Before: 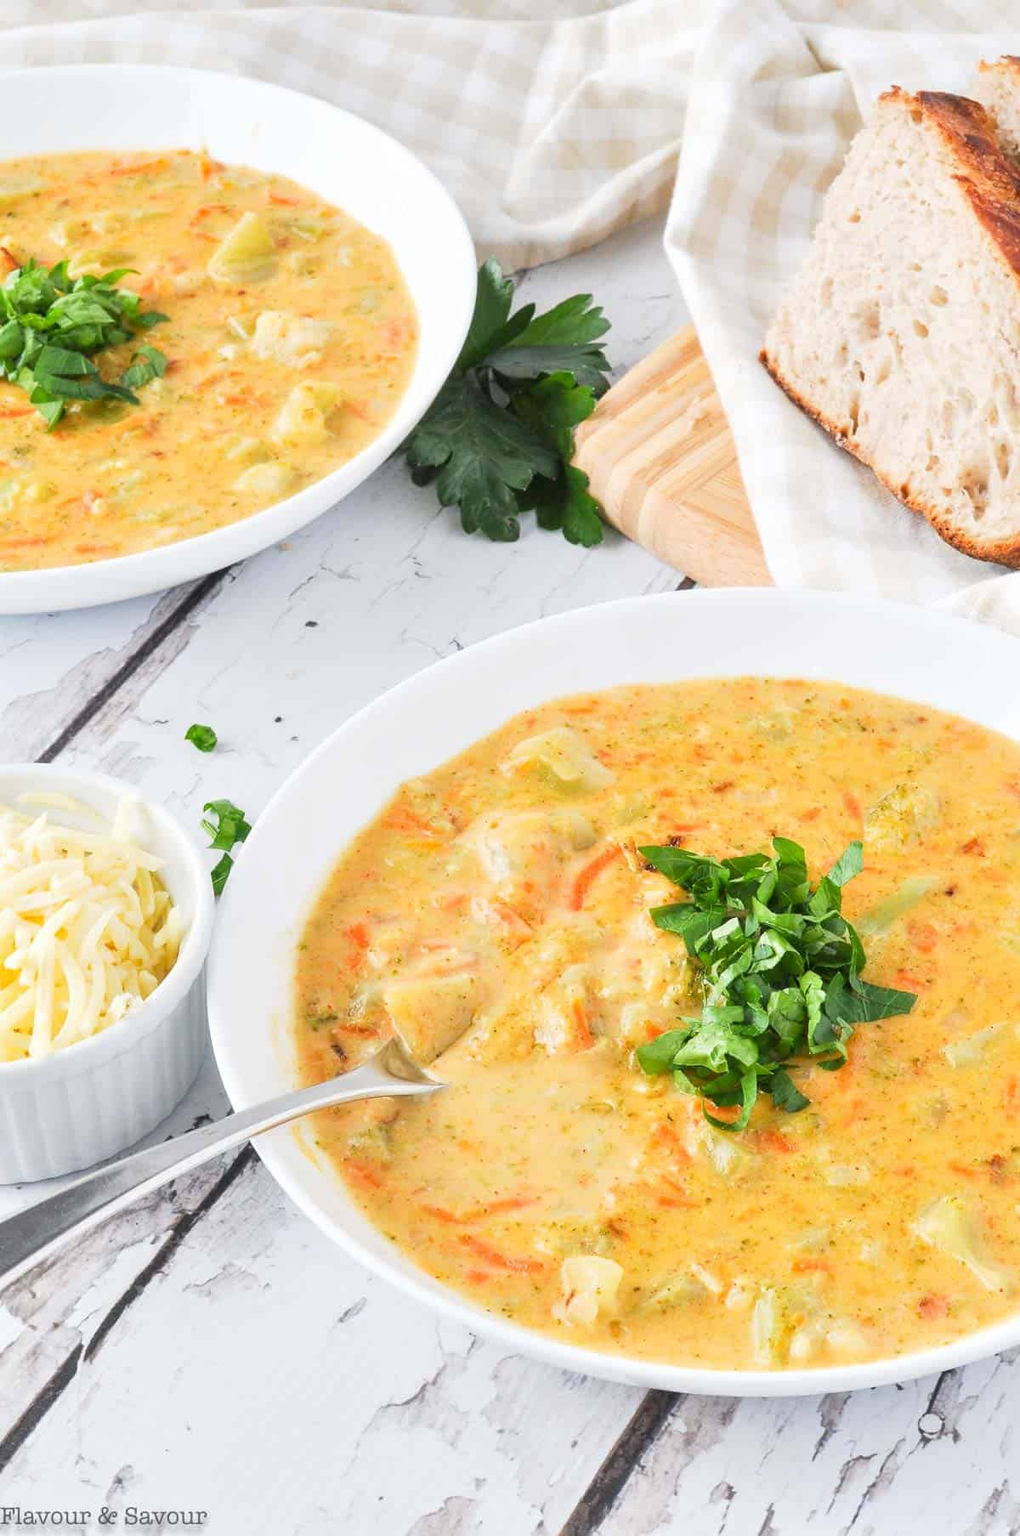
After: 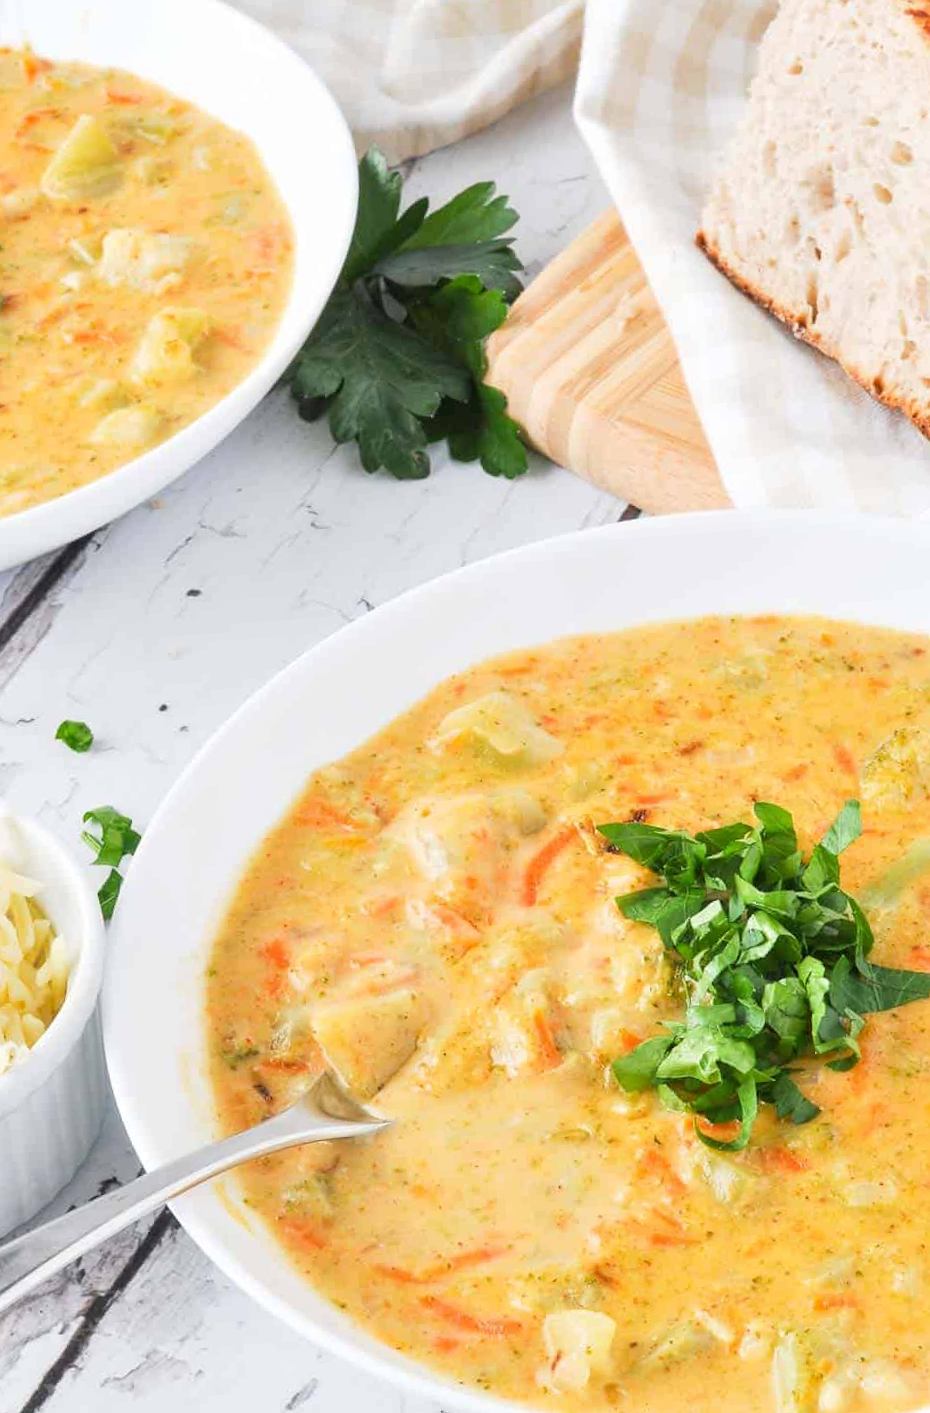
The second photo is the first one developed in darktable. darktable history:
crop and rotate: left 17.046%, top 10.659%, right 12.989%, bottom 14.553%
rotate and perspective: rotation -4.25°, automatic cropping off
white balance: emerald 1
